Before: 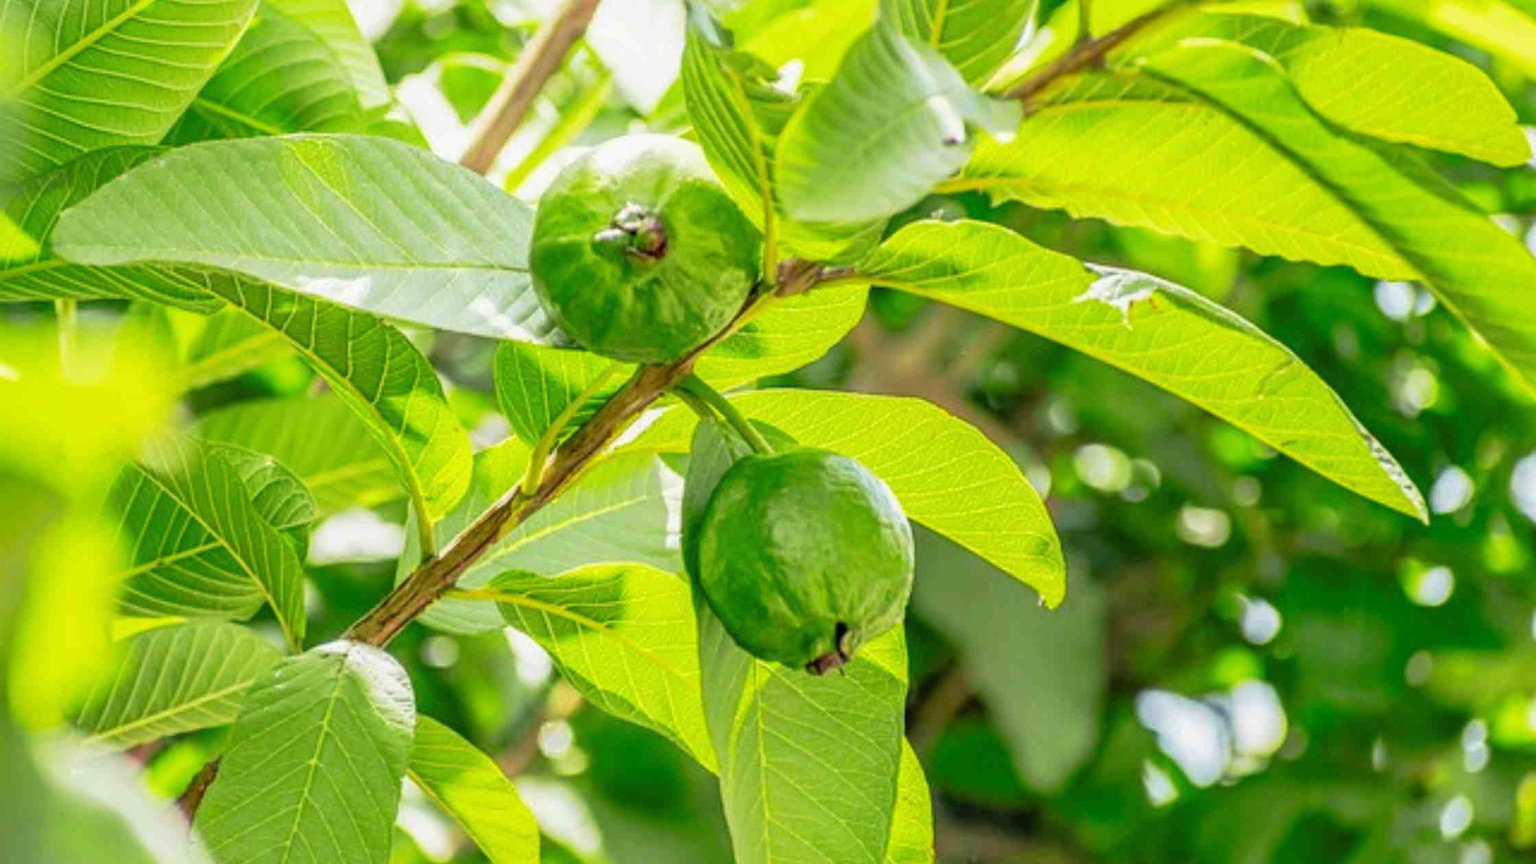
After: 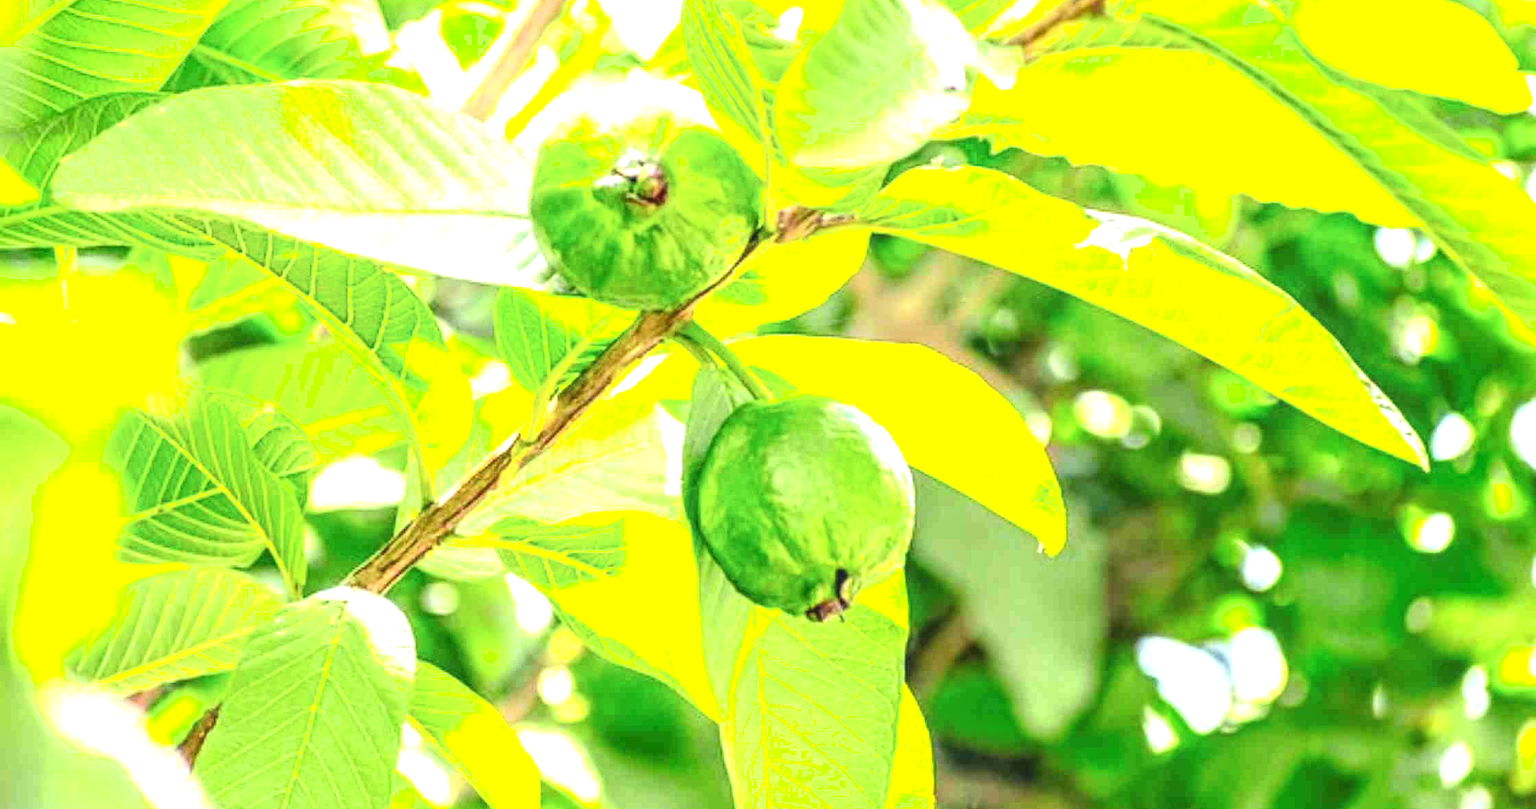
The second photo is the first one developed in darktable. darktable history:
exposure: black level correction -0.002, exposure 1.35 EV, compensate highlight preservation false
shadows and highlights: shadows -0.409, highlights 39.02
contrast brightness saturation: contrast -0.123
local contrast: detail 130%
crop and rotate: top 6.227%
